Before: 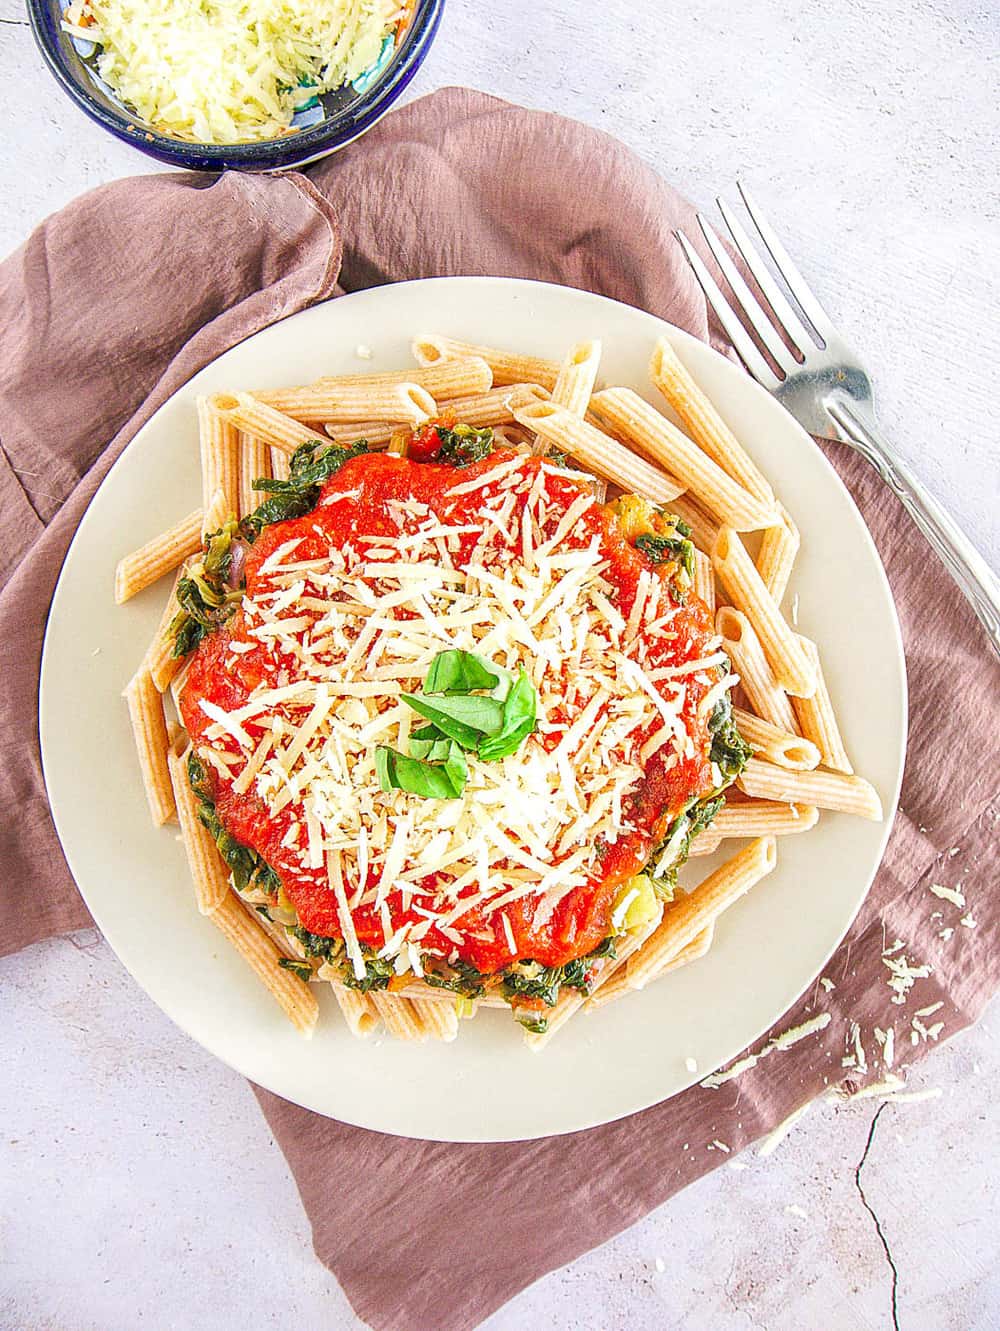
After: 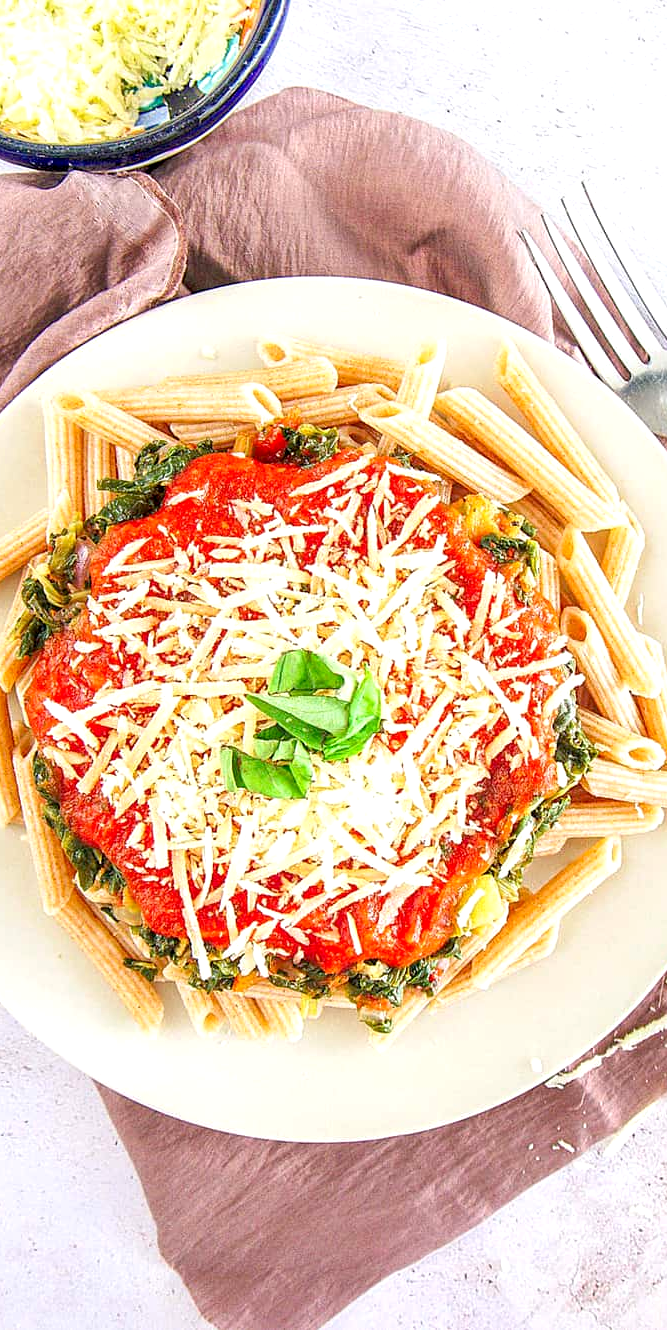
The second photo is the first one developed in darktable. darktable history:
exposure: black level correction 0.005, exposure 0.279 EV, compensate highlight preservation false
crop and rotate: left 15.535%, right 17.744%
